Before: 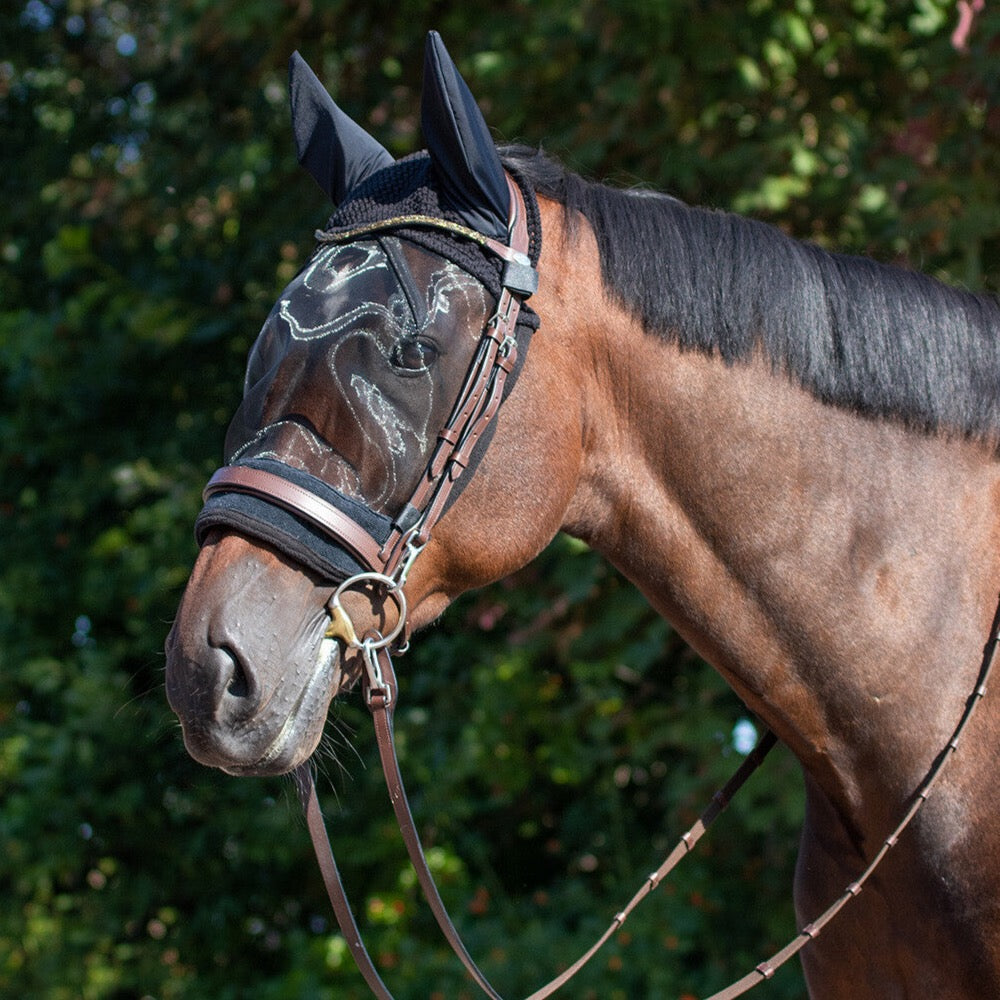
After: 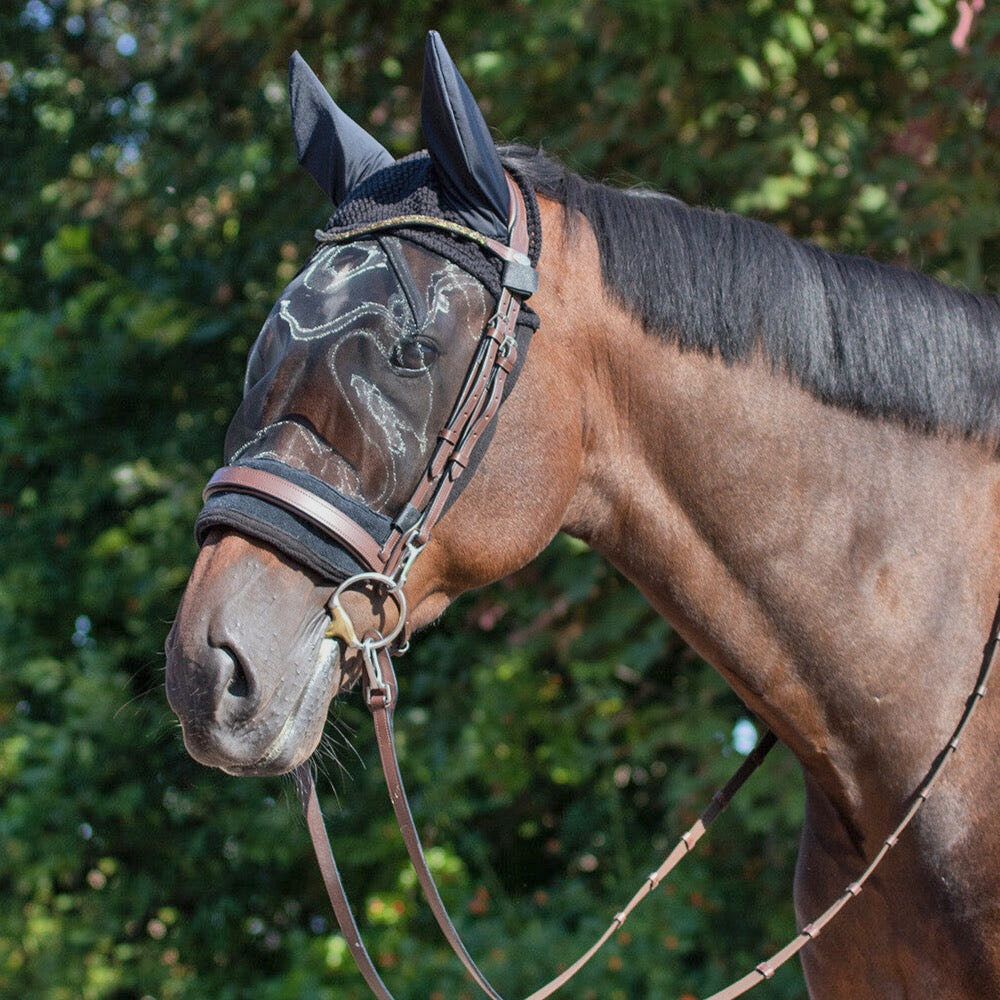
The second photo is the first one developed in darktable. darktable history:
color balance: contrast -15%
shadows and highlights: soften with gaussian
